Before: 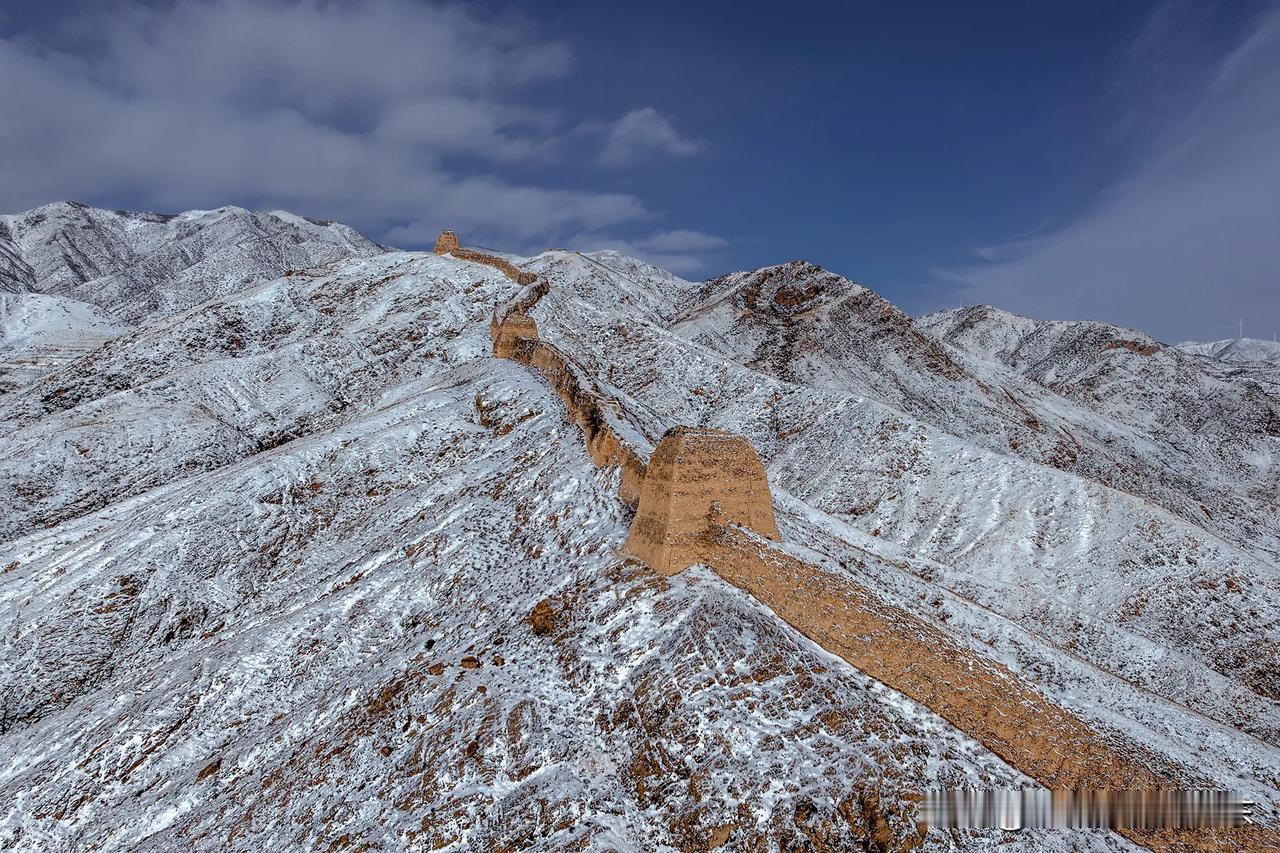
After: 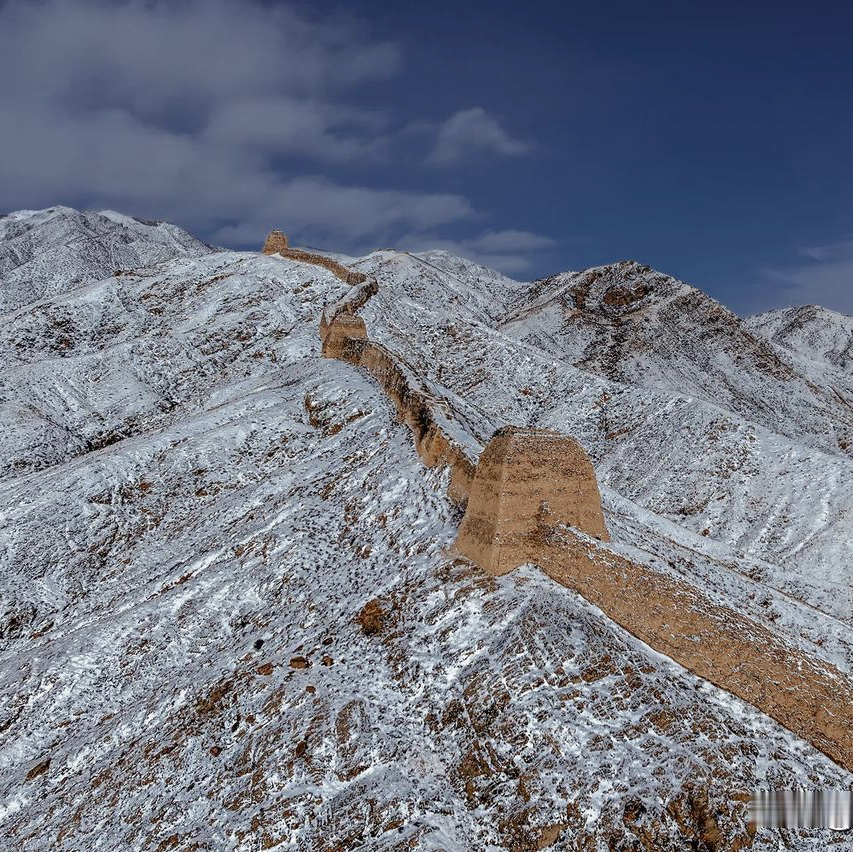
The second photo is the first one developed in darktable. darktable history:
color zones: curves: ch0 [(0, 0.5) (0.125, 0.4) (0.25, 0.5) (0.375, 0.4) (0.5, 0.4) (0.625, 0.35) (0.75, 0.35) (0.875, 0.5)]; ch1 [(0, 0.35) (0.125, 0.45) (0.25, 0.35) (0.375, 0.35) (0.5, 0.35) (0.625, 0.35) (0.75, 0.45) (0.875, 0.35)]; ch2 [(0, 0.6) (0.125, 0.5) (0.25, 0.5) (0.375, 0.6) (0.5, 0.6) (0.625, 0.5) (0.75, 0.5) (0.875, 0.5)]
crop and rotate: left 13.366%, right 19.966%
